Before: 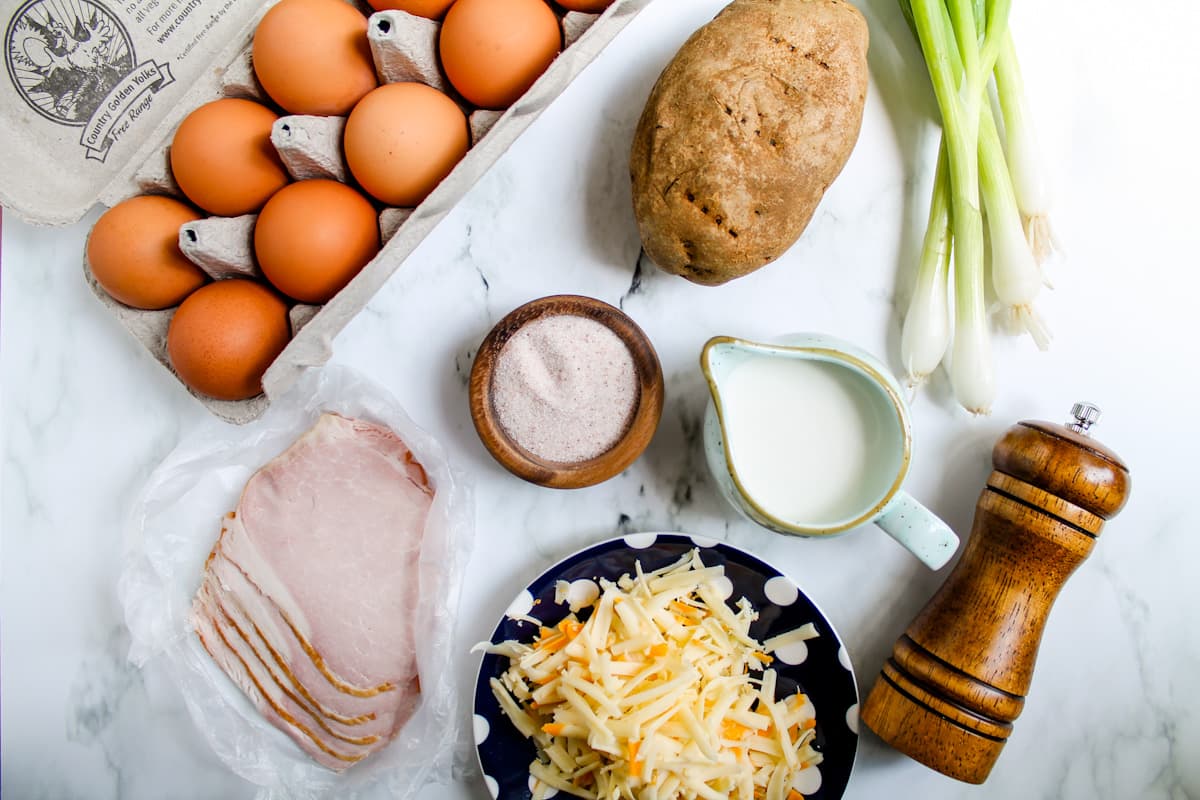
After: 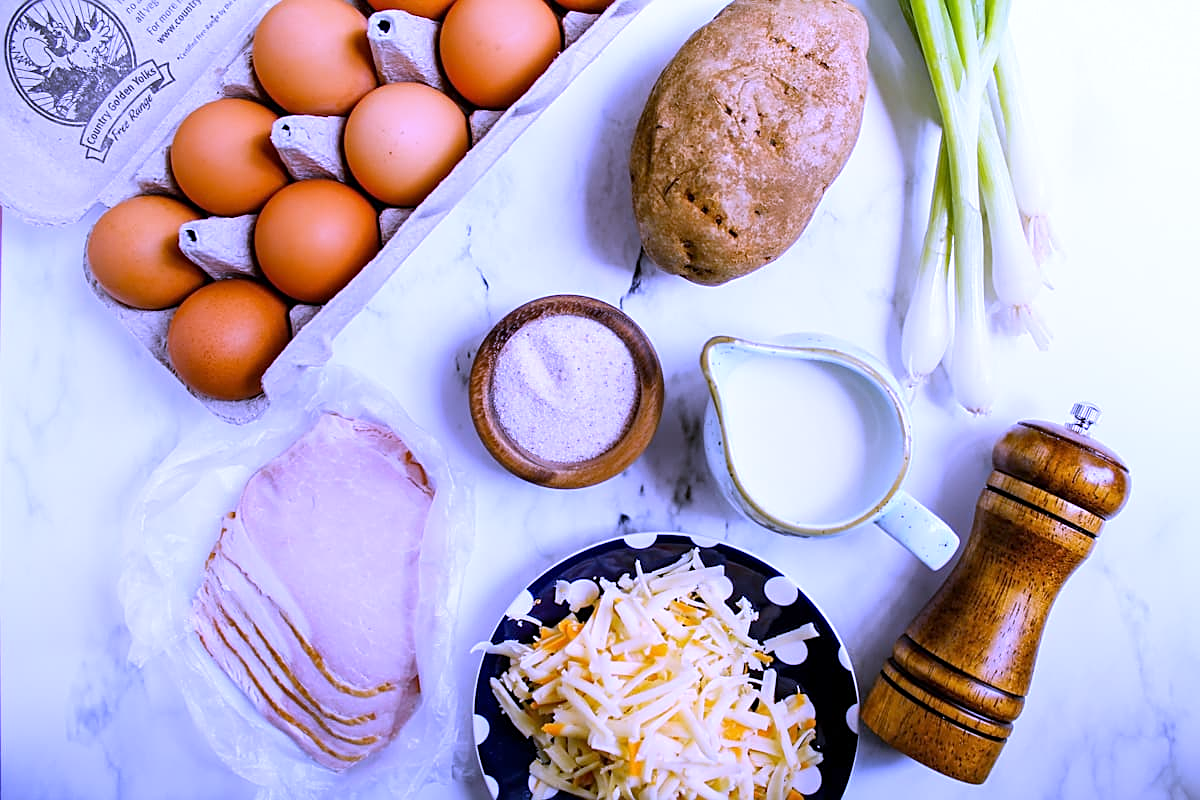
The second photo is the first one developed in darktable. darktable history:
shadows and highlights: radius 331.84, shadows 53.55, highlights -100, compress 94.63%, highlights color adjustment 73.23%, soften with gaussian
white balance: red 0.98, blue 1.61
sharpen: on, module defaults
